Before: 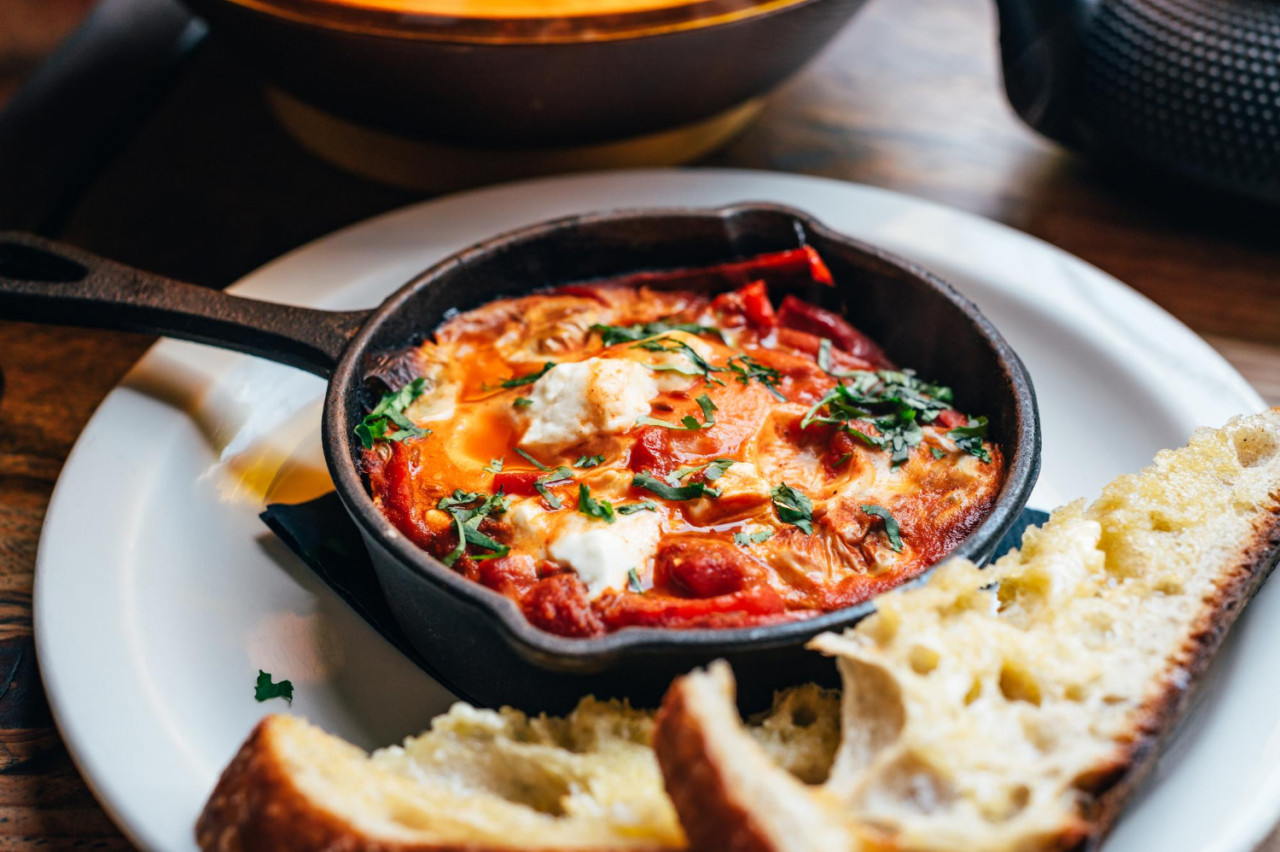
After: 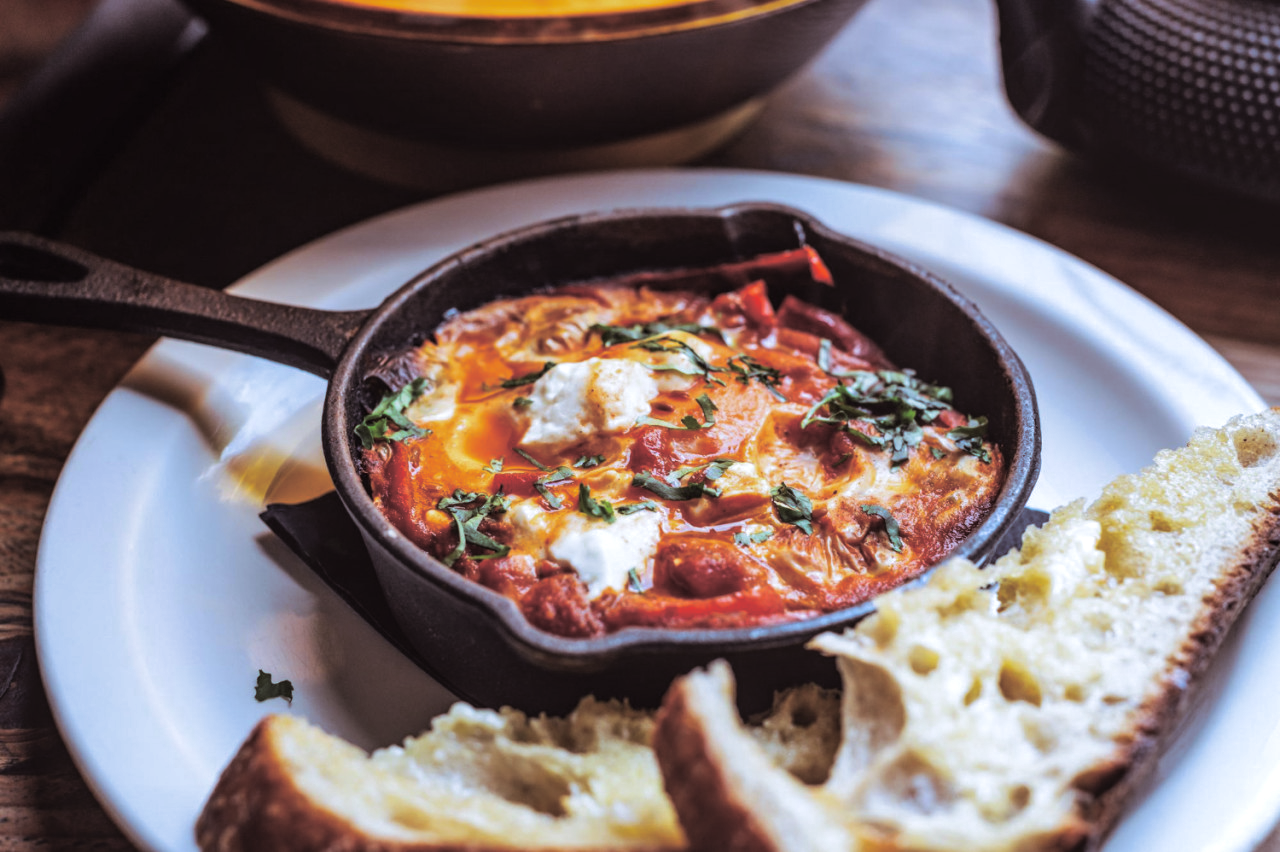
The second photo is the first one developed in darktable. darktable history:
split-toning: shadows › saturation 0.24, highlights › hue 54°, highlights › saturation 0.24
white balance: red 0.948, green 1.02, blue 1.176
local contrast: detail 110%
